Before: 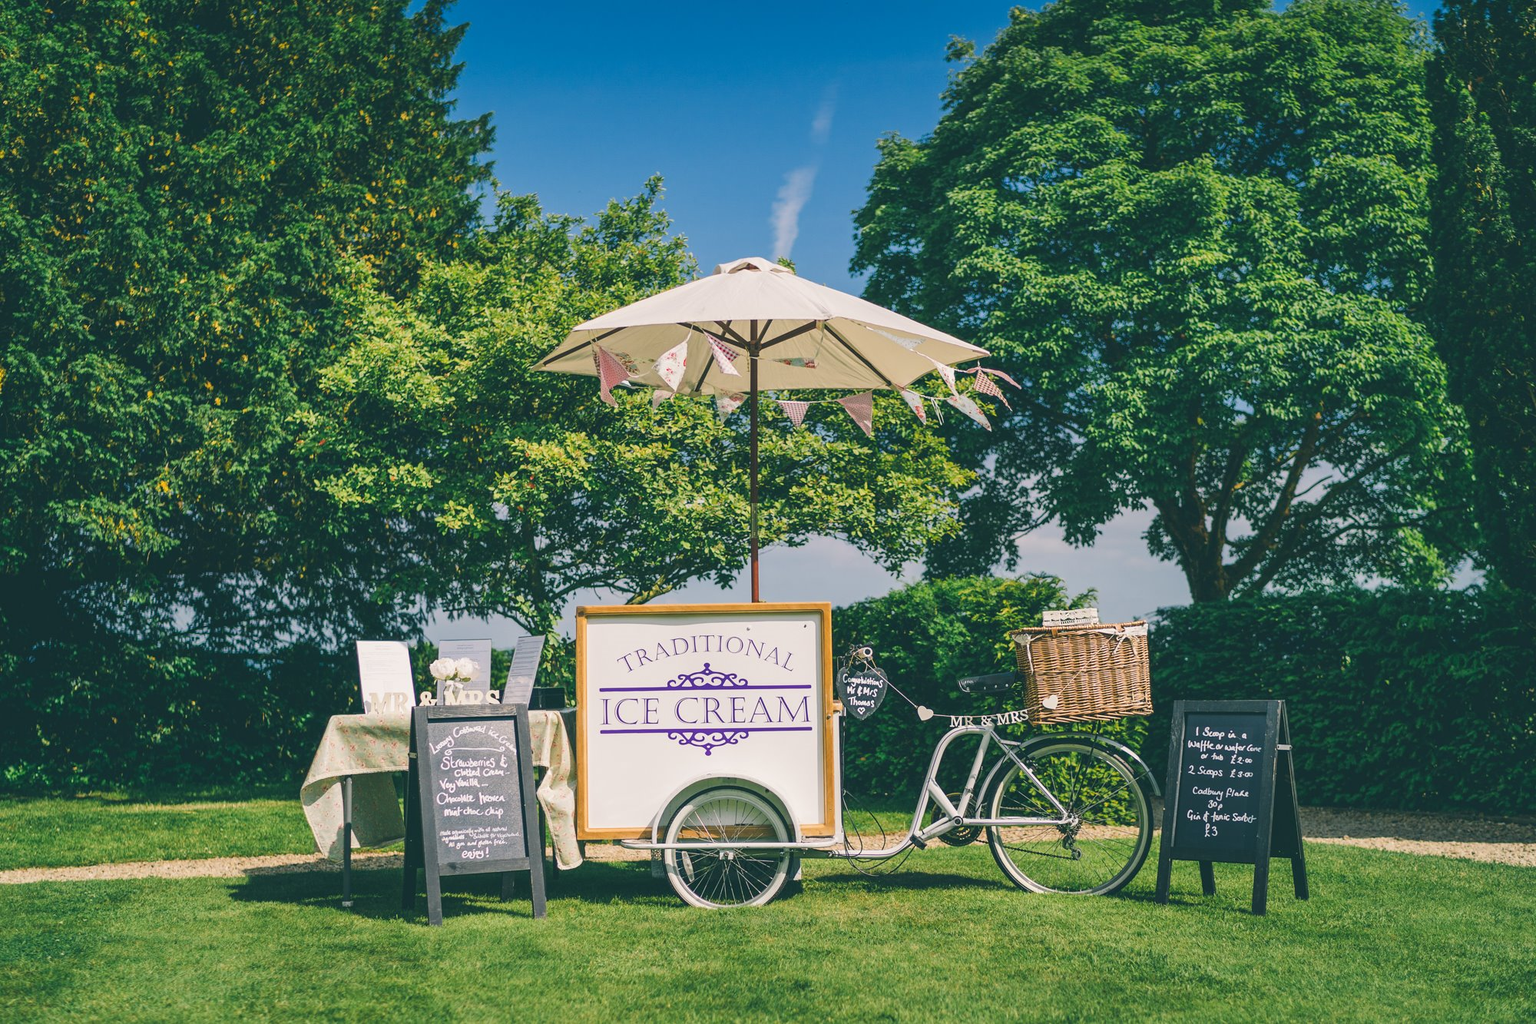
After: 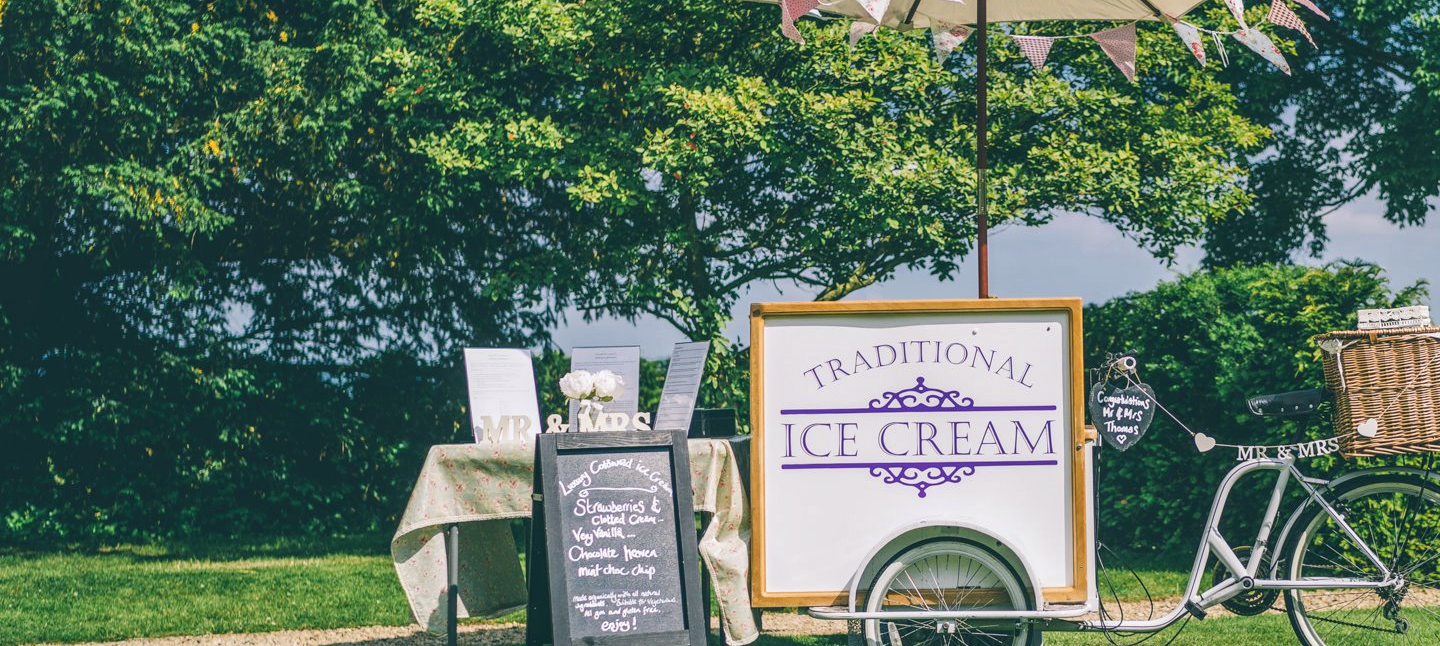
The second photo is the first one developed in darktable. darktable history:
white balance: red 0.976, blue 1.04
local contrast: on, module defaults
crop: top 36.498%, right 27.964%, bottom 14.995%
